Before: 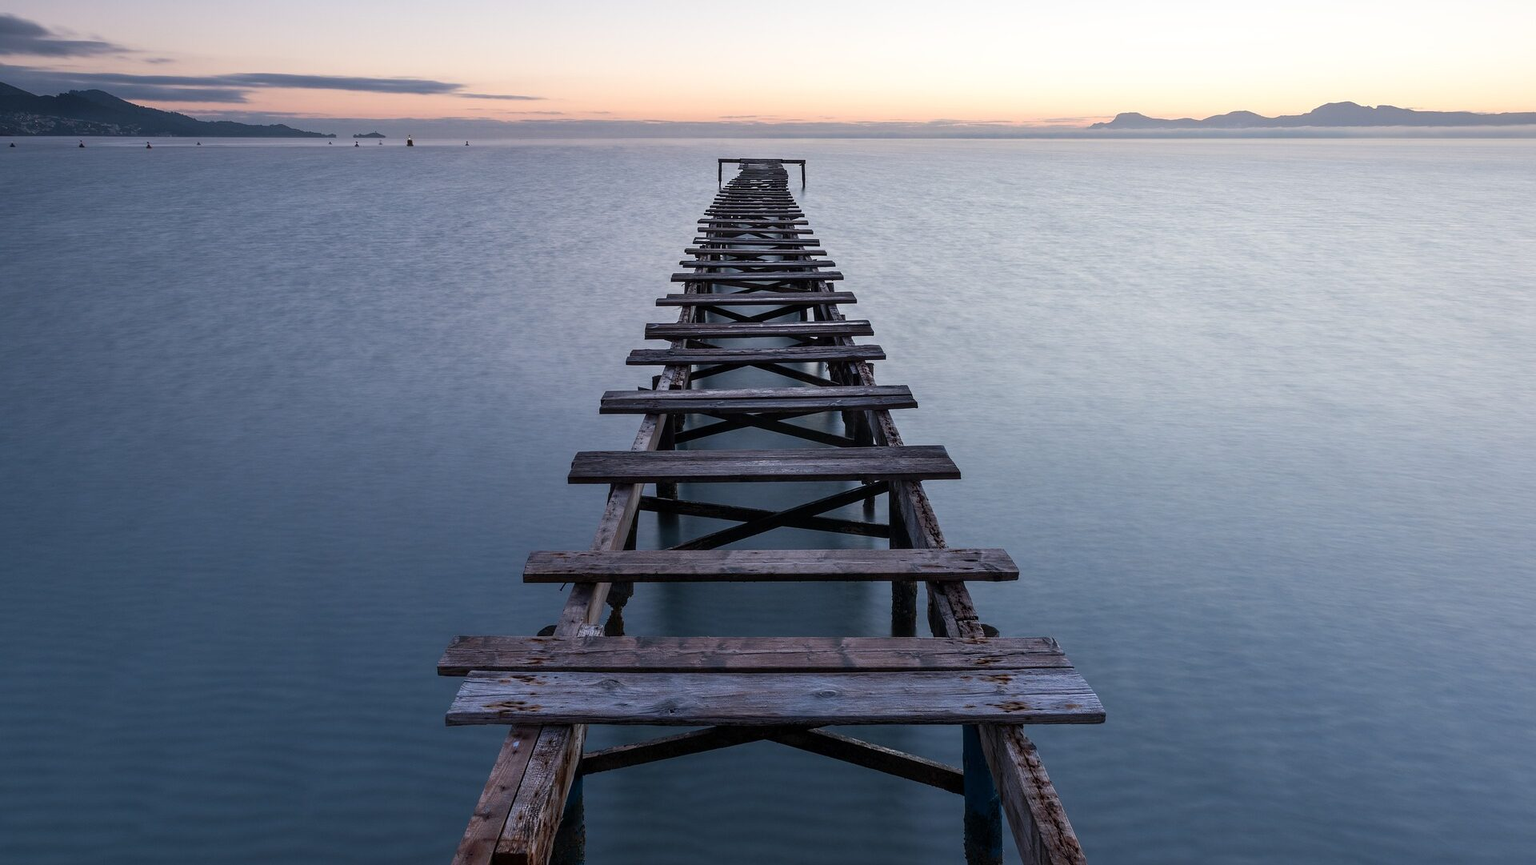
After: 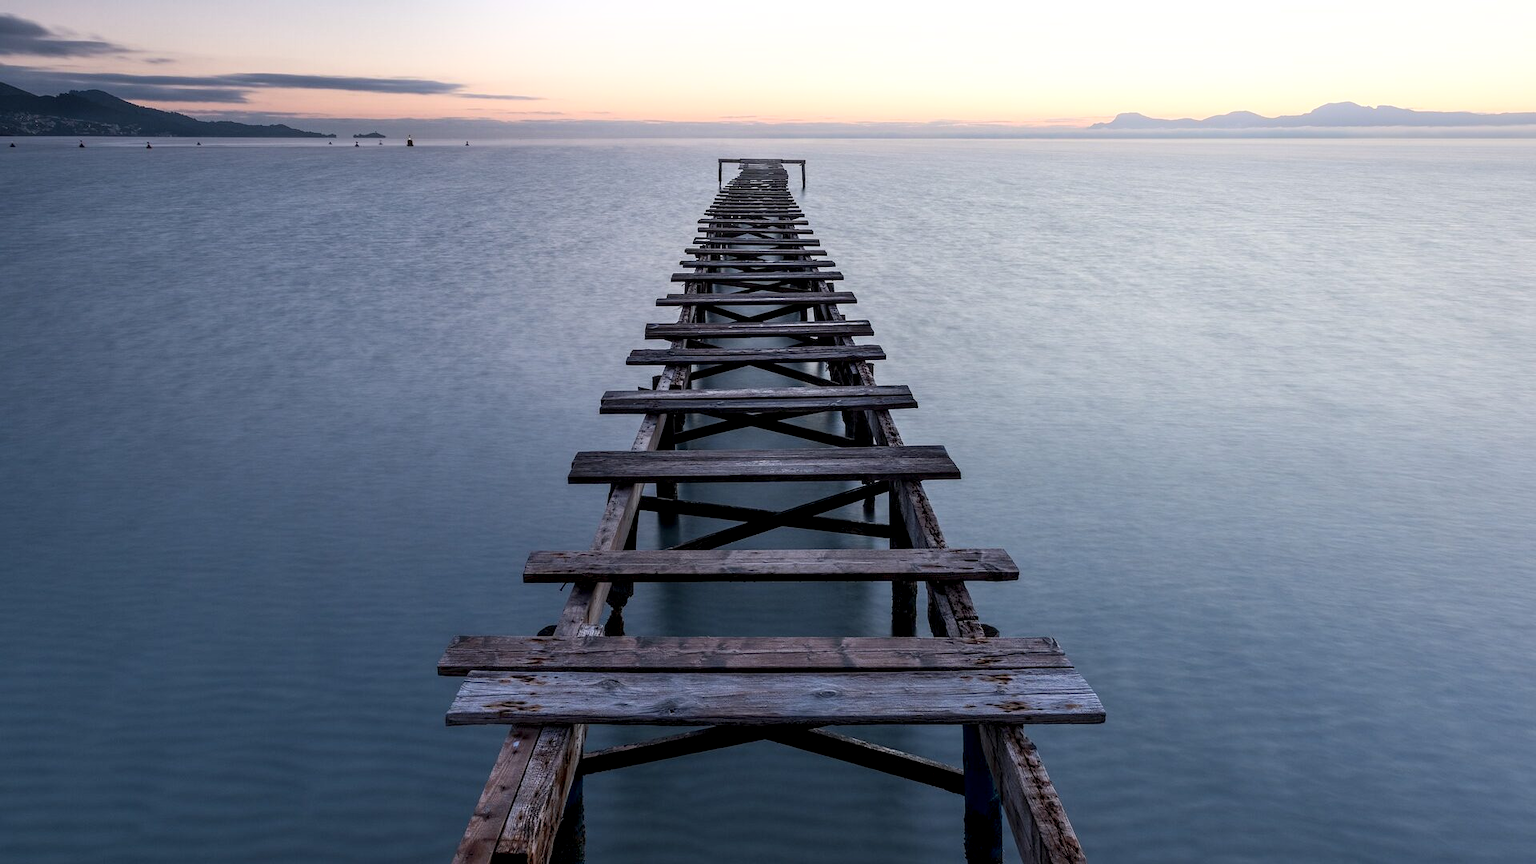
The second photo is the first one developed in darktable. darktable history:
bloom: size 15%, threshold 97%, strength 7%
local contrast: highlights 83%, shadows 81%
